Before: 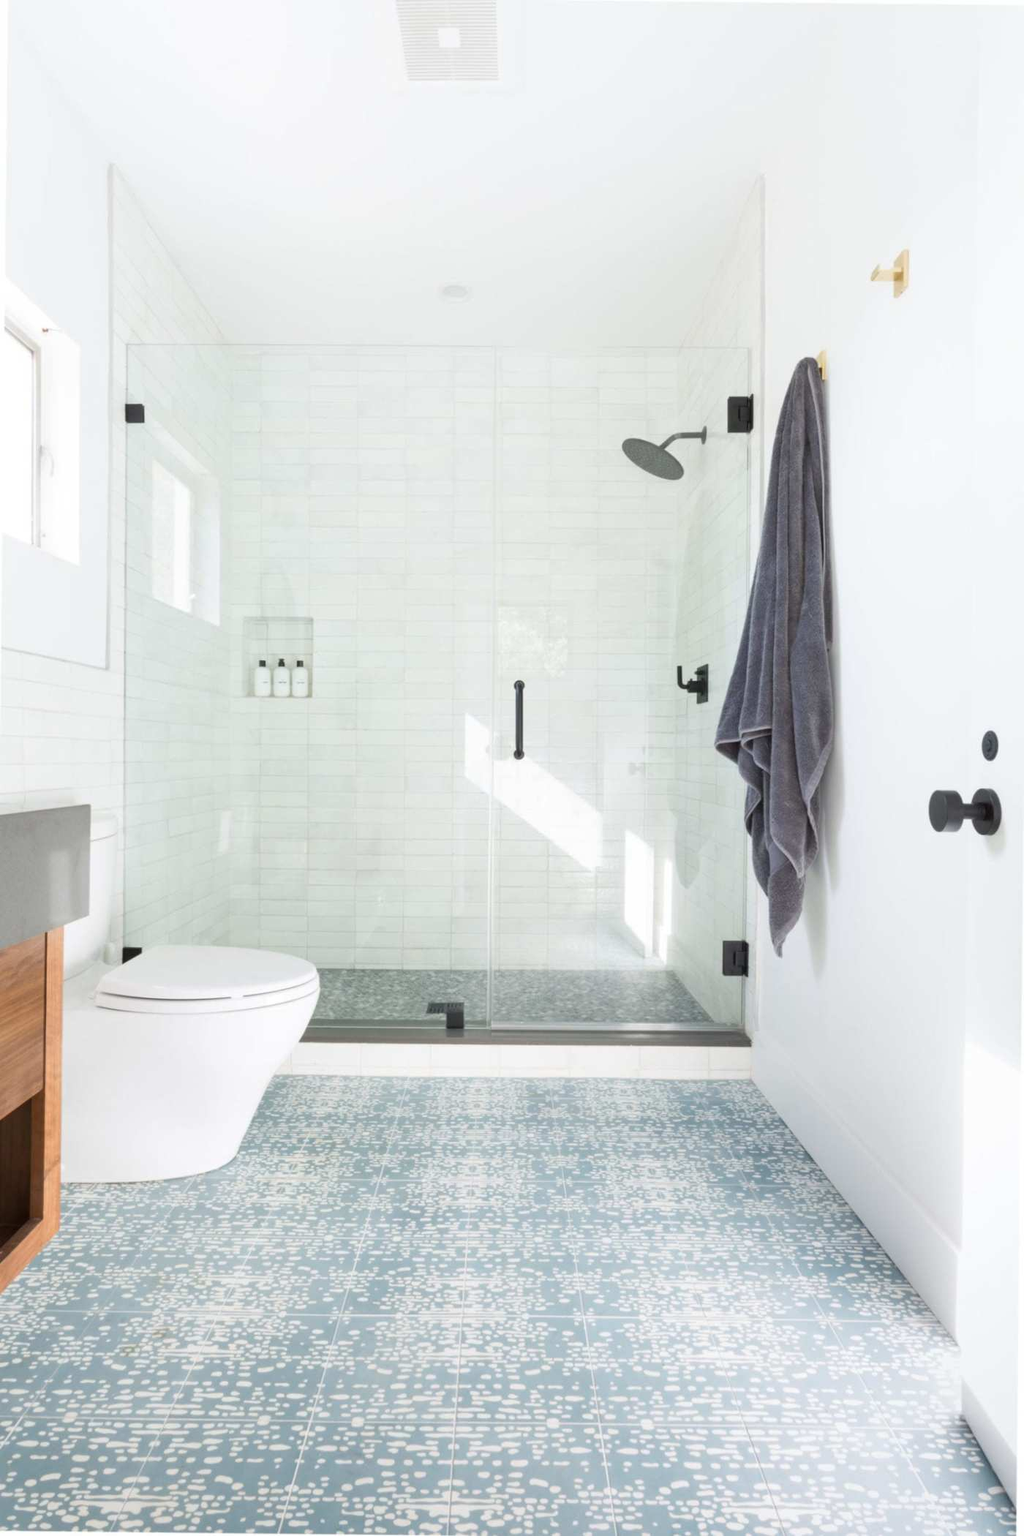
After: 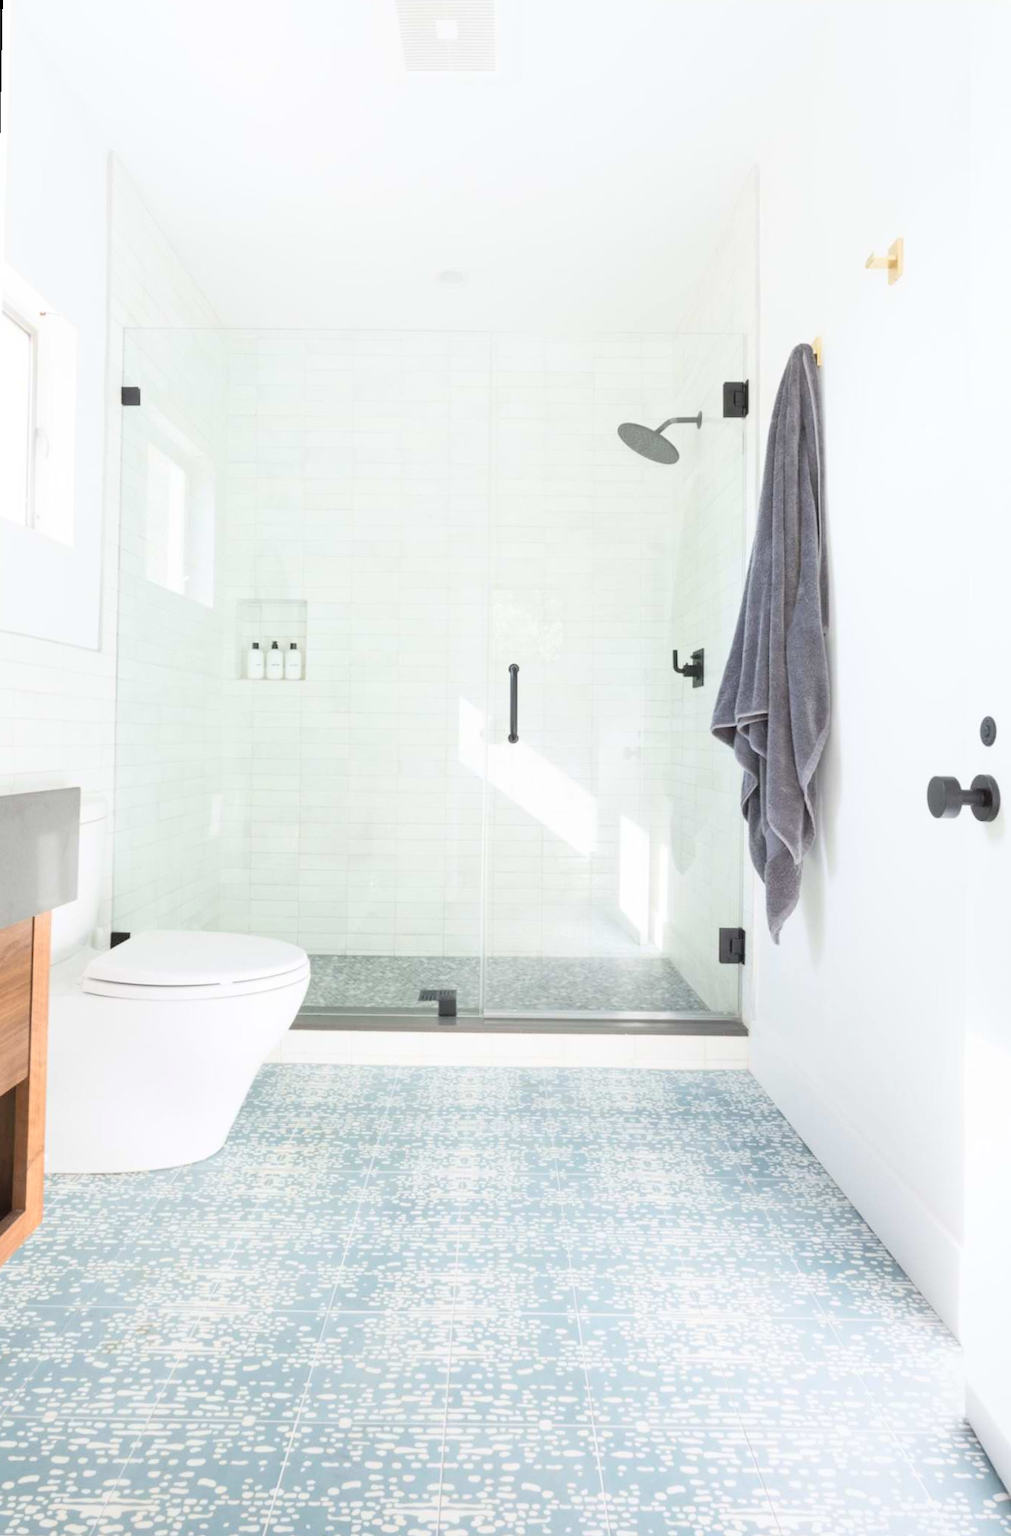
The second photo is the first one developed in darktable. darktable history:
rotate and perspective: rotation 0.226°, lens shift (vertical) -0.042, crop left 0.023, crop right 0.982, crop top 0.006, crop bottom 0.994
contrast brightness saturation: contrast 0.14, brightness 0.21
